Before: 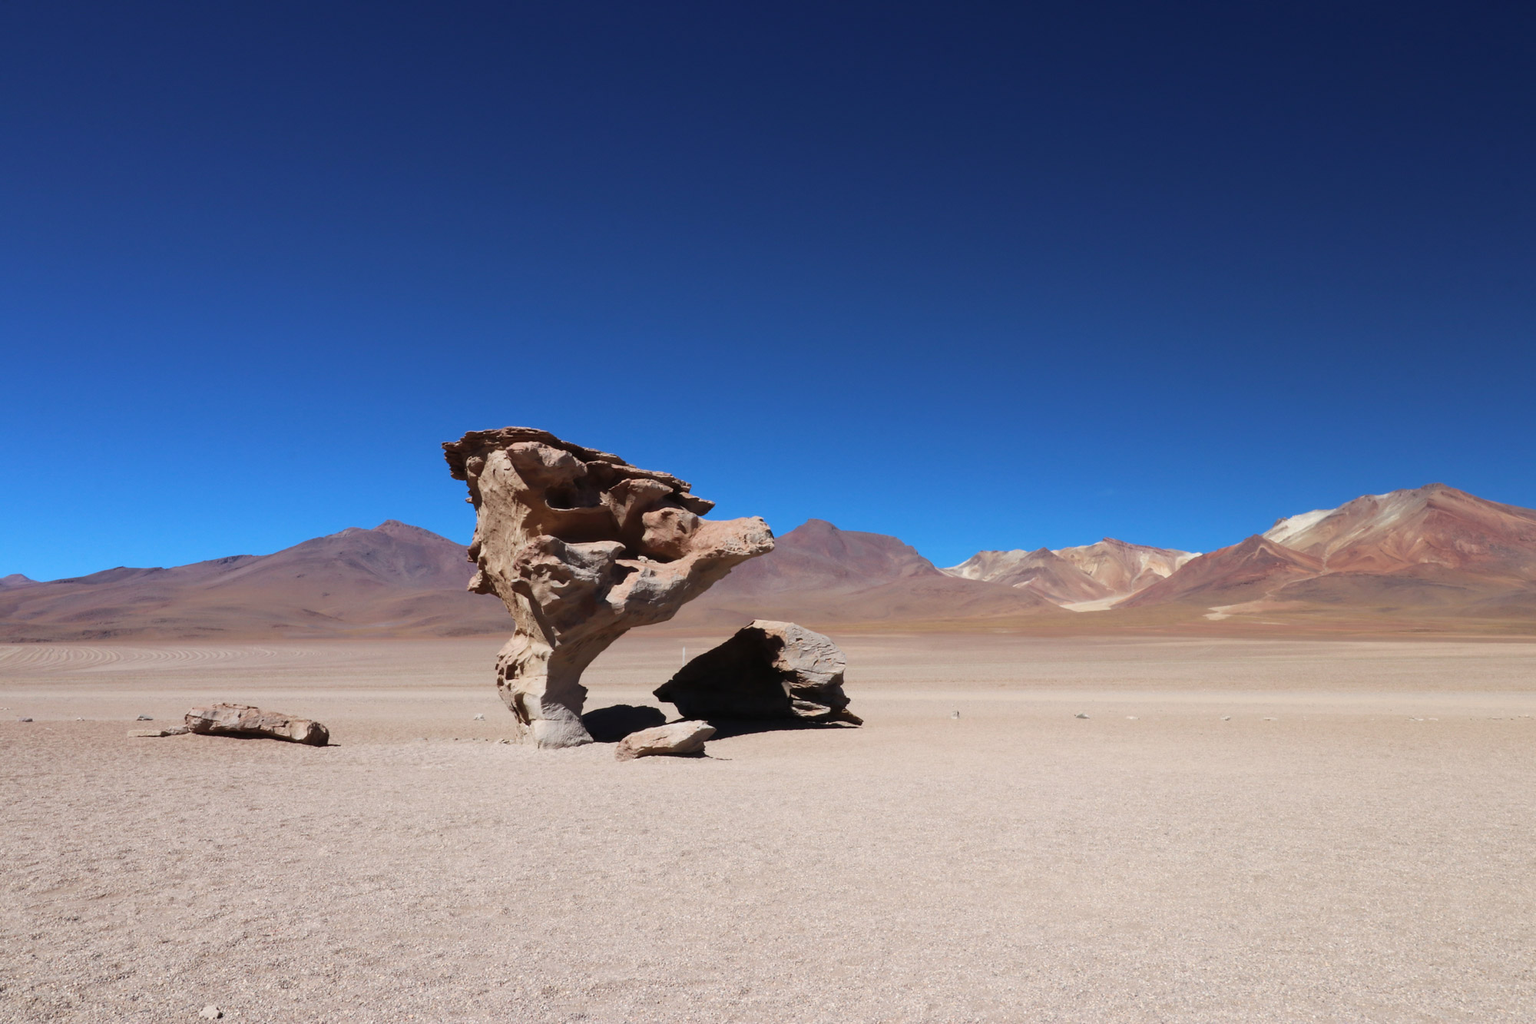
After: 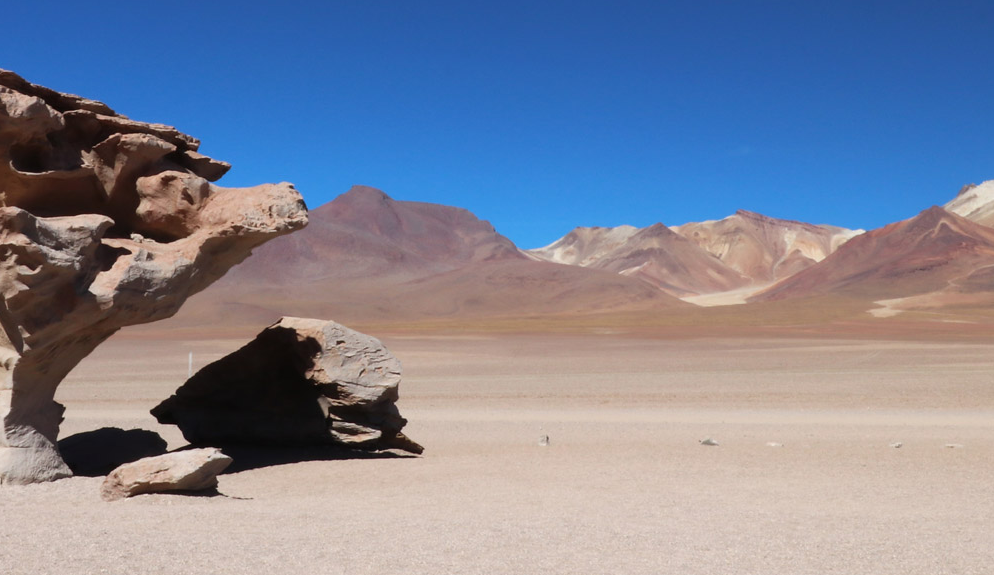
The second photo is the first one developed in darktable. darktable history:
crop: left 35.02%, top 36.776%, right 14.637%, bottom 20.044%
